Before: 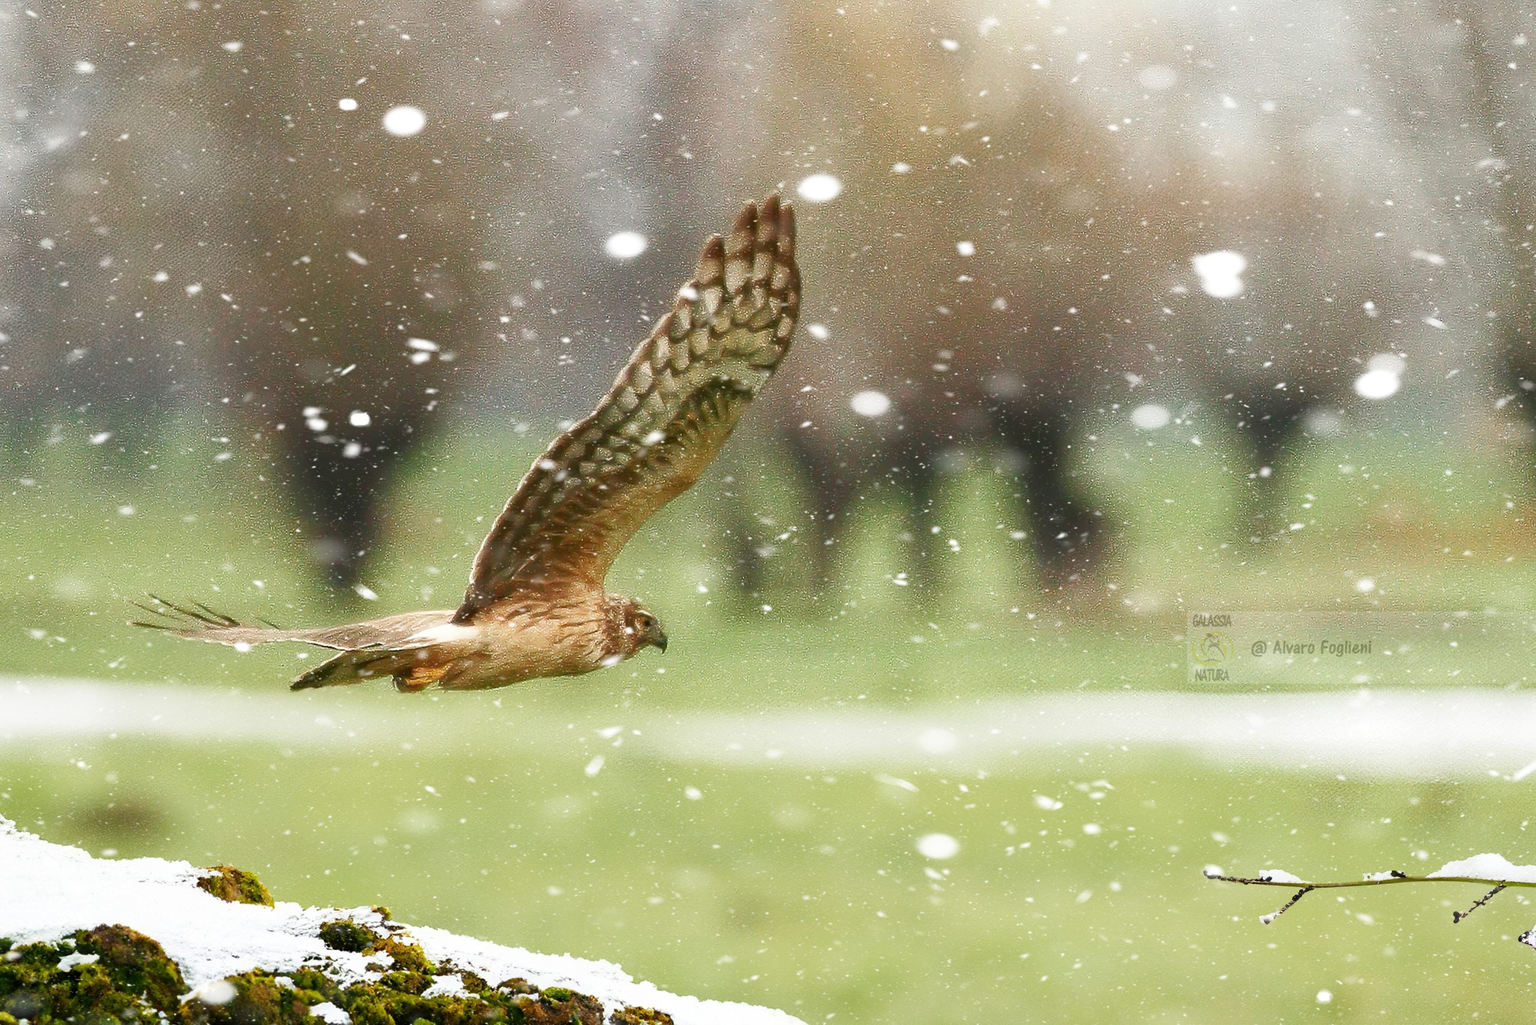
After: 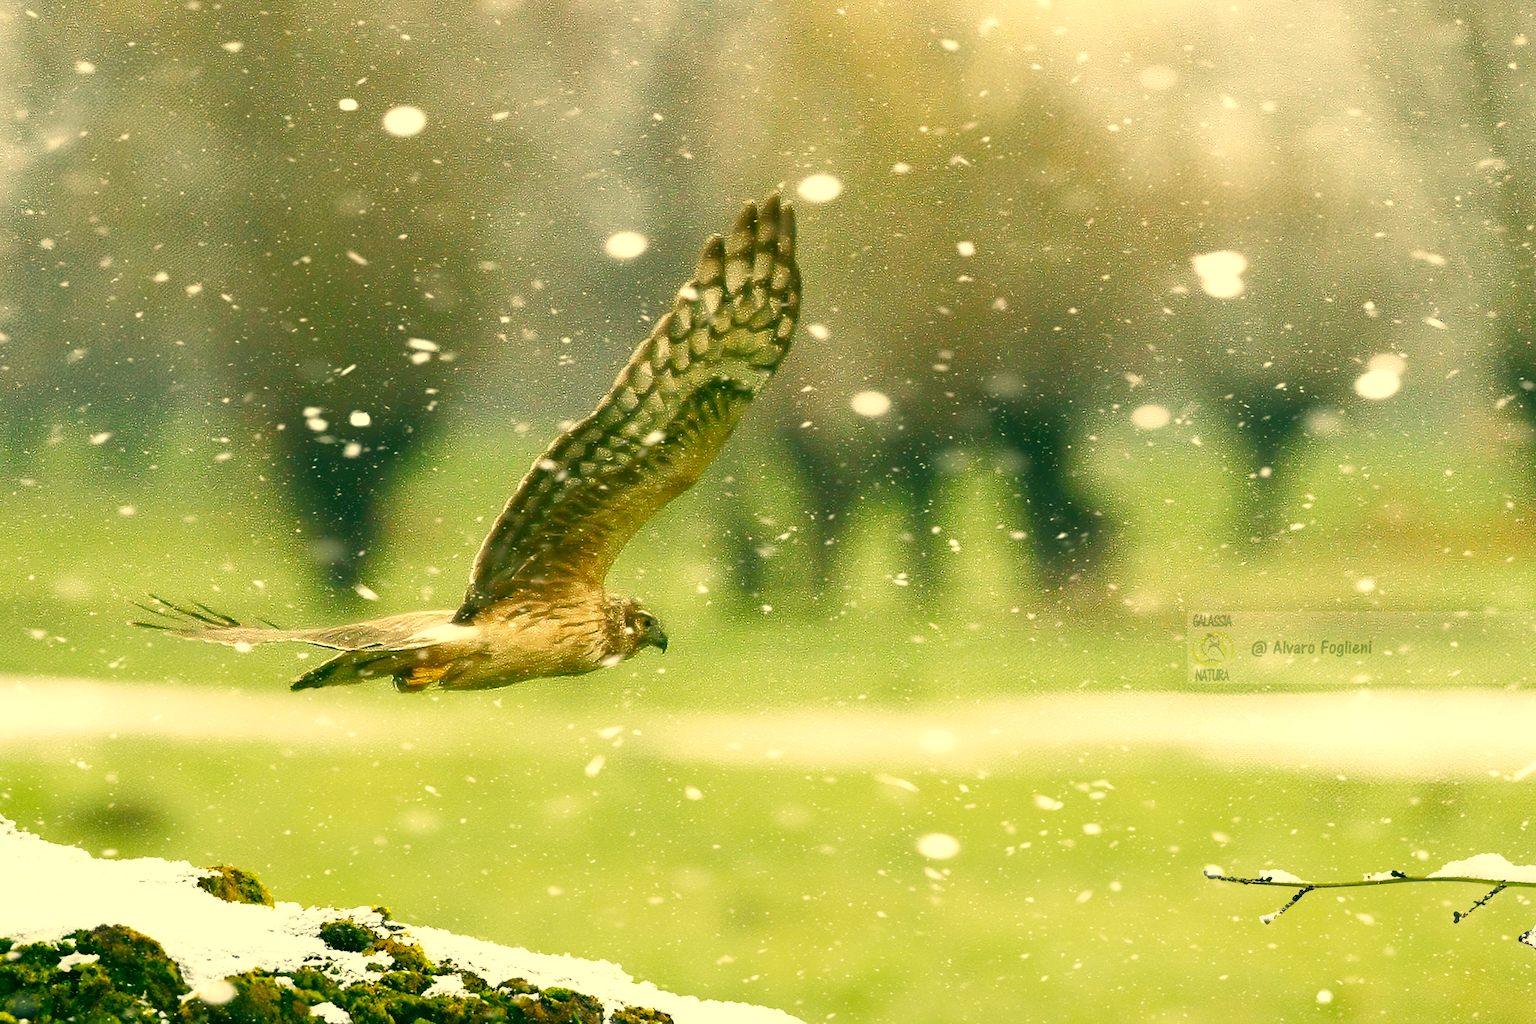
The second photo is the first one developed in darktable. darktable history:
color correction: highlights a* 5.67, highlights b* 33.51, shadows a* -25.65, shadows b* 3.89
exposure: exposure 0.202 EV, compensate exposure bias true, compensate highlight preservation false
